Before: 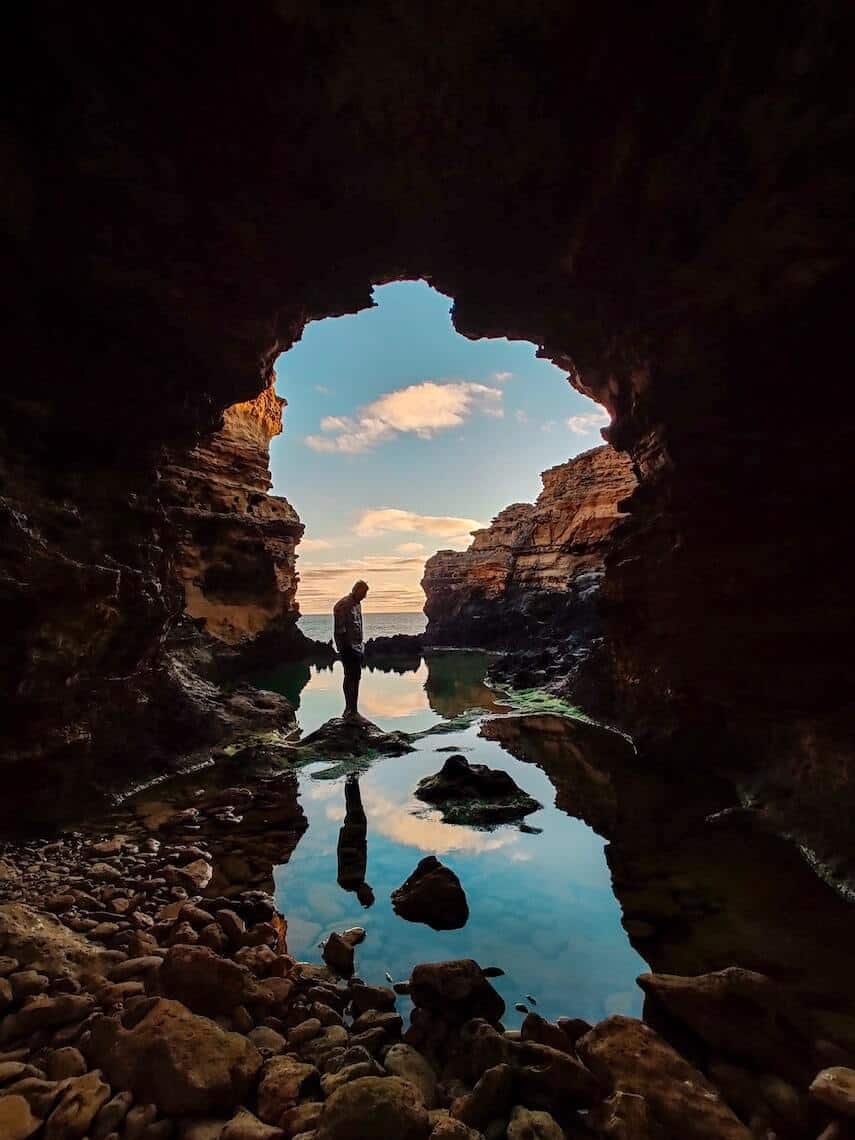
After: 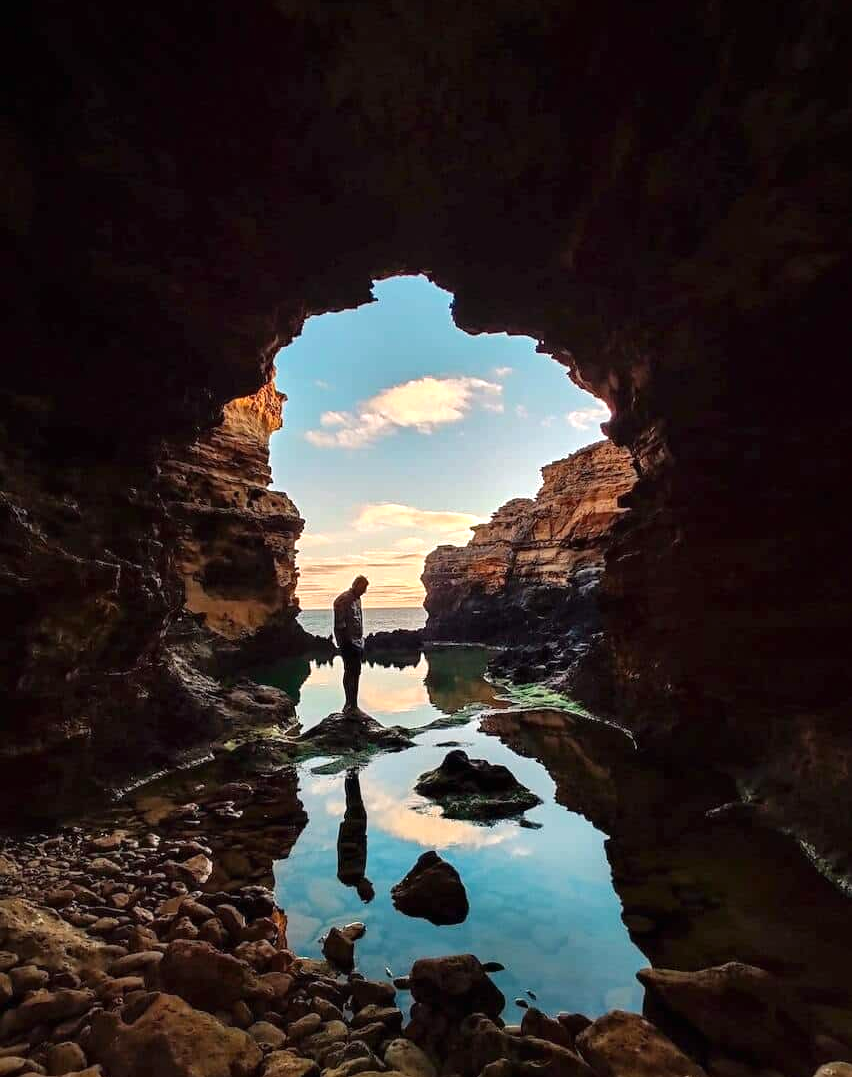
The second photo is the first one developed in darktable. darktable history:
exposure: black level correction 0, exposure 0.5 EV, compensate exposure bias true, compensate highlight preservation false
crop: top 0.448%, right 0.264%, bottom 5.045%
